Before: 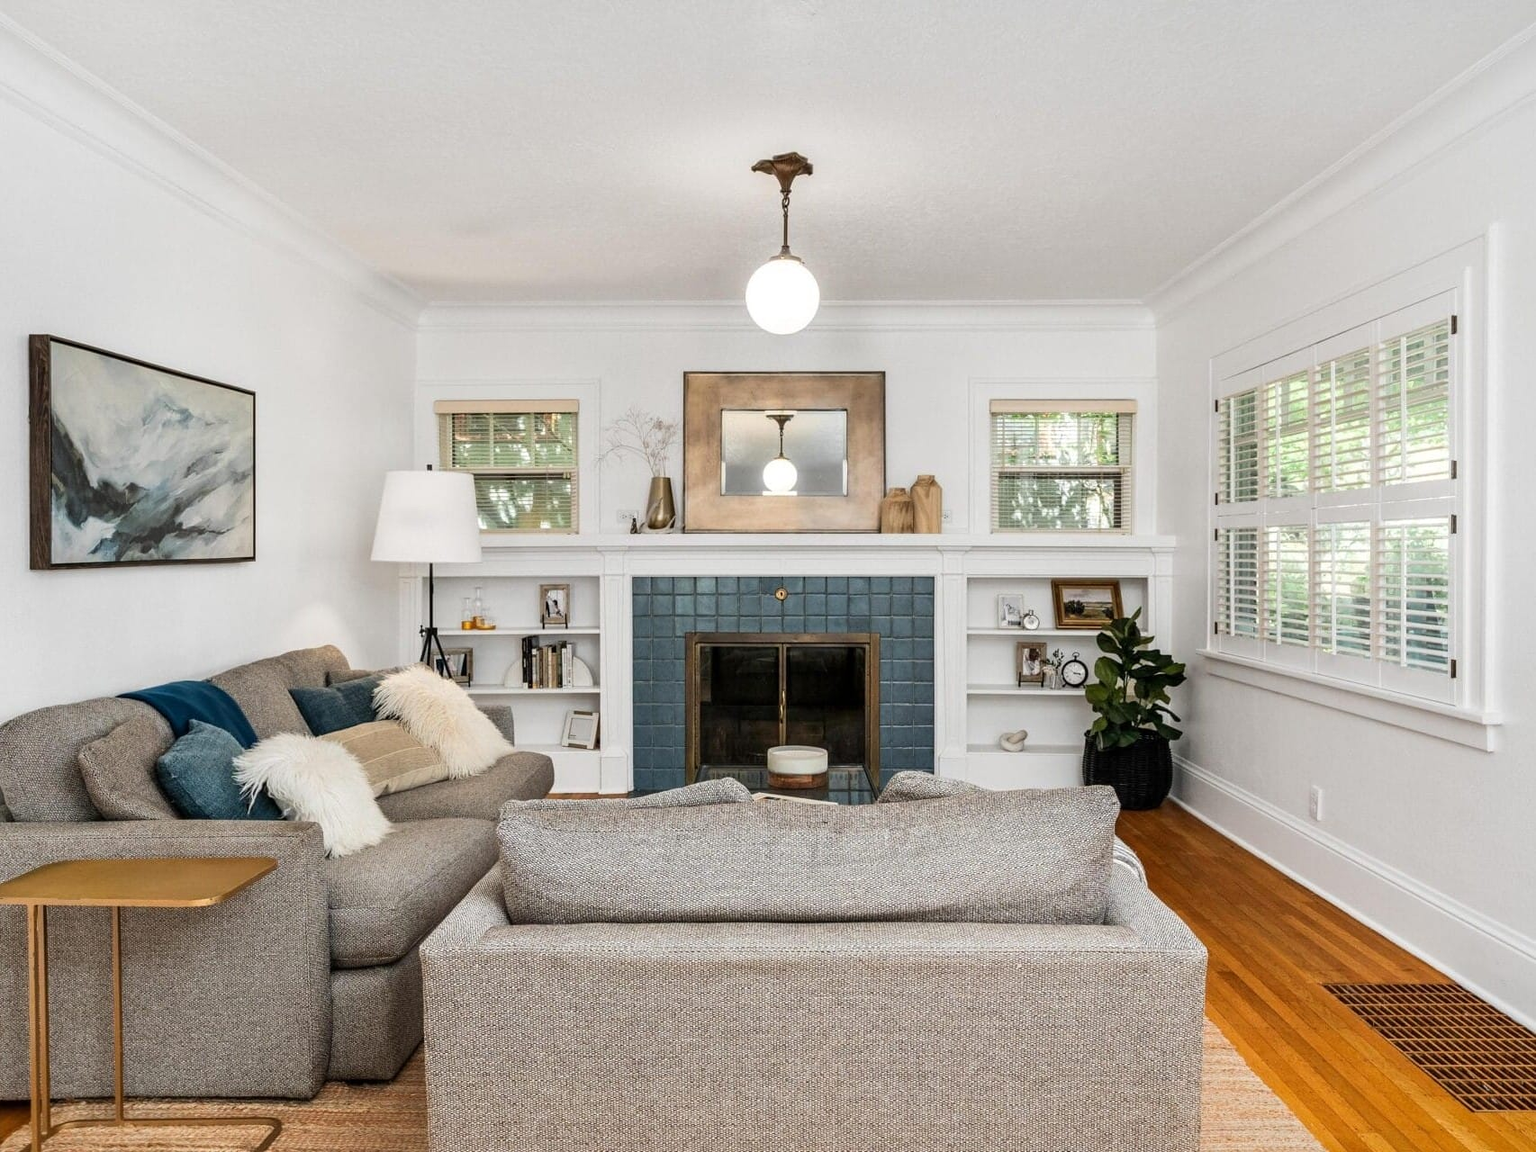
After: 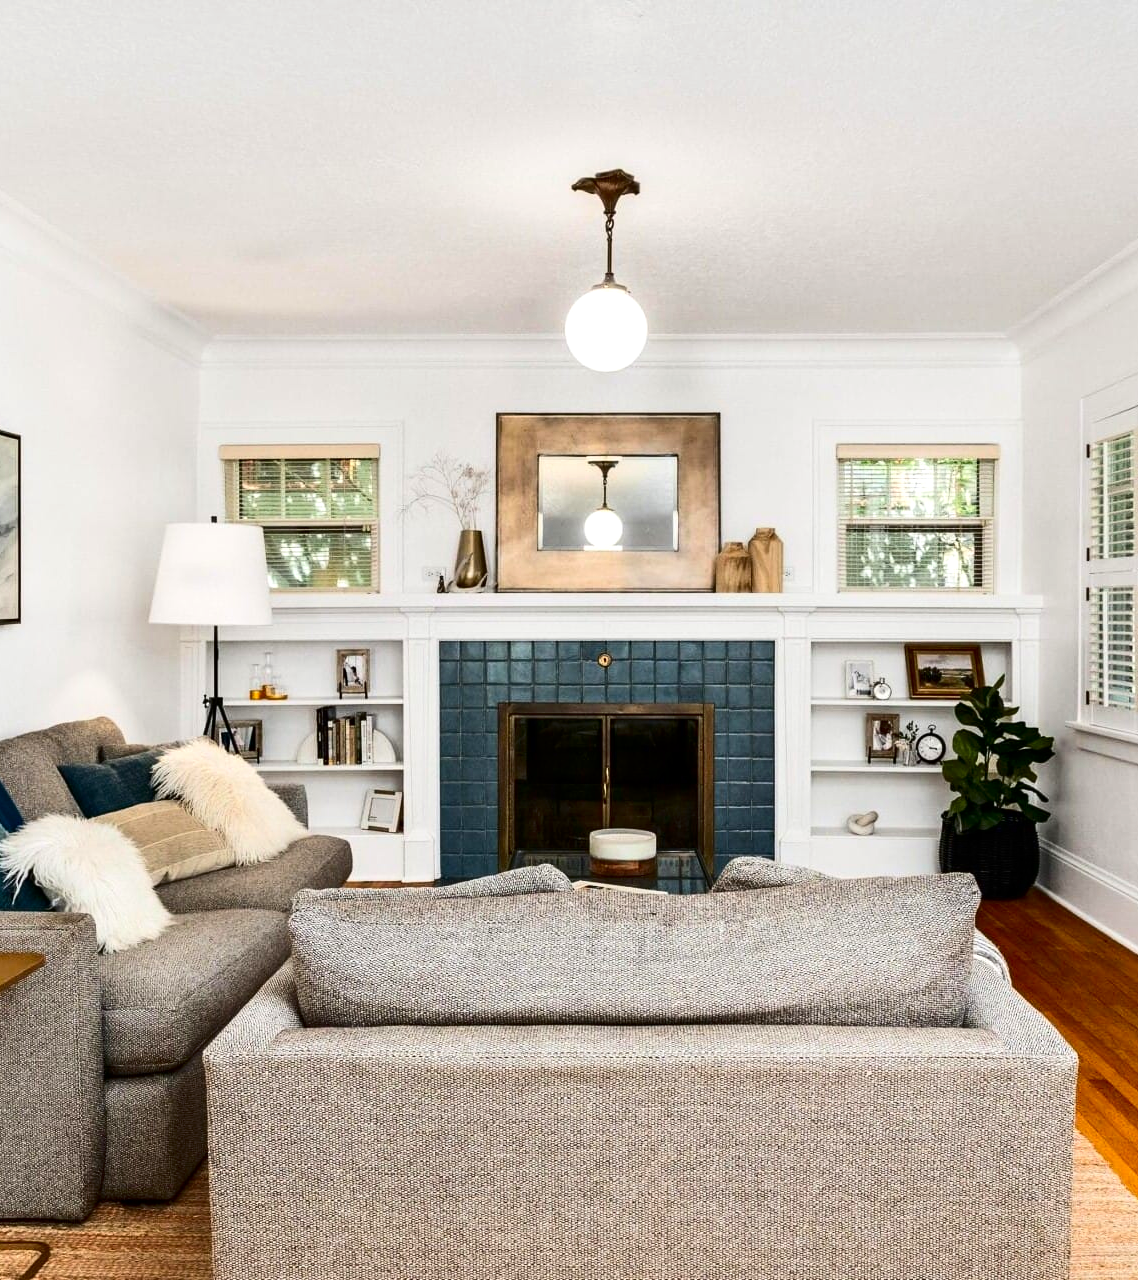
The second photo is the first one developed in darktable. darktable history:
tone equalizer: on, module defaults
contrast brightness saturation: contrast 0.21, brightness -0.11, saturation 0.21
exposure: exposure 0.2 EV, compensate highlight preservation false
crop and rotate: left 15.446%, right 17.836%
